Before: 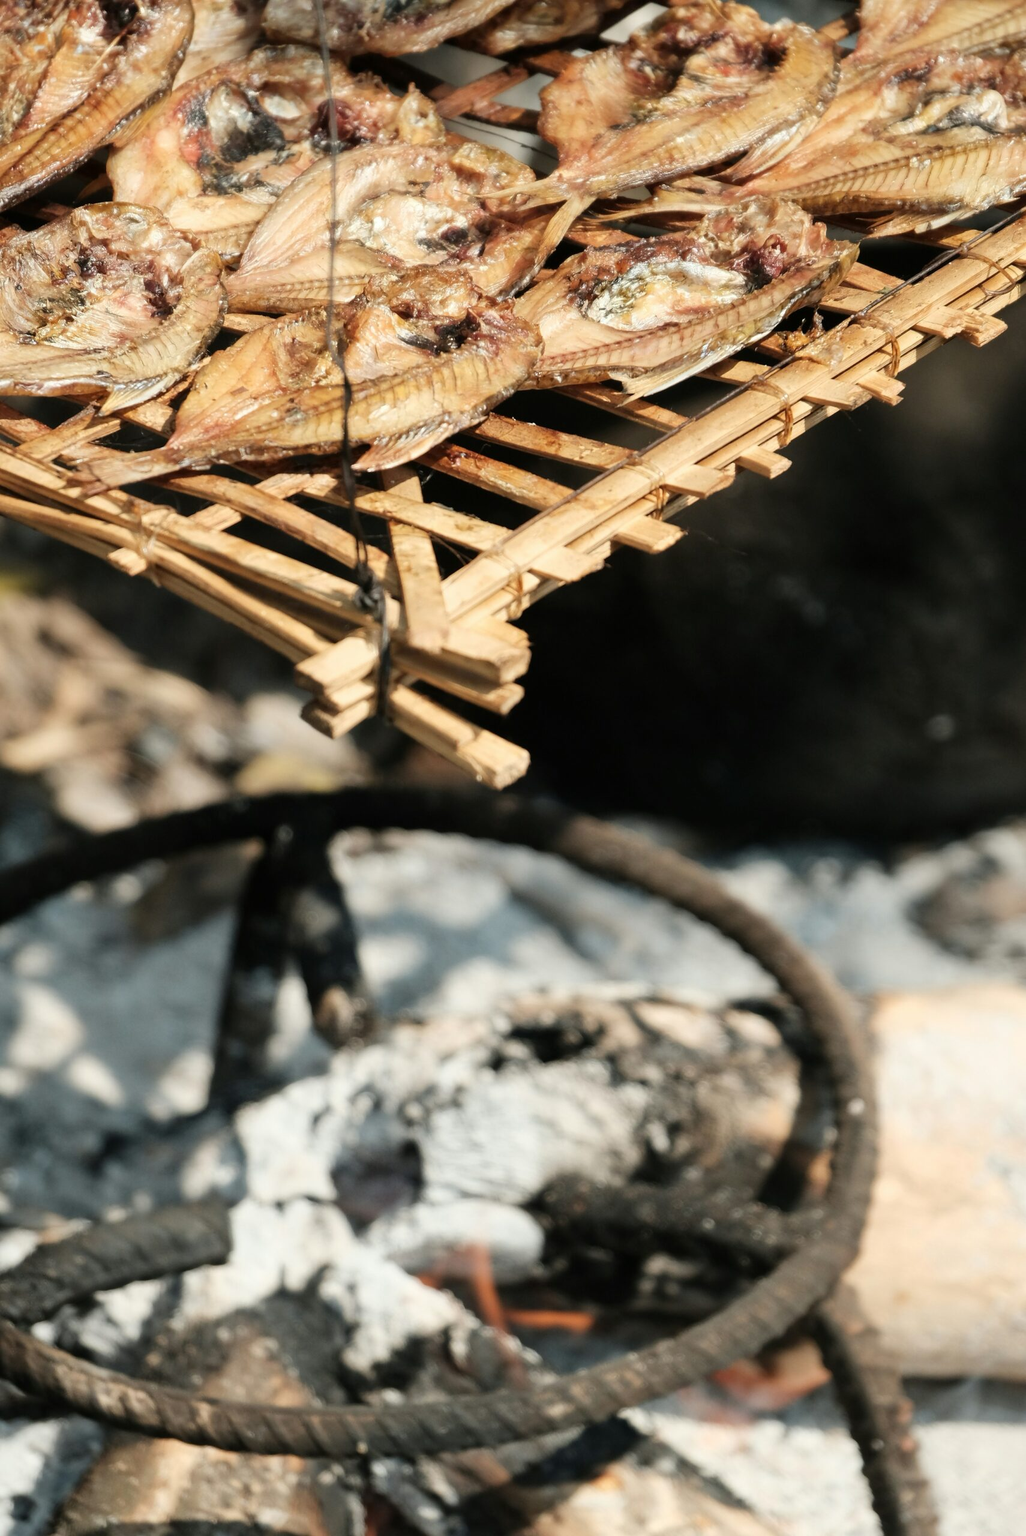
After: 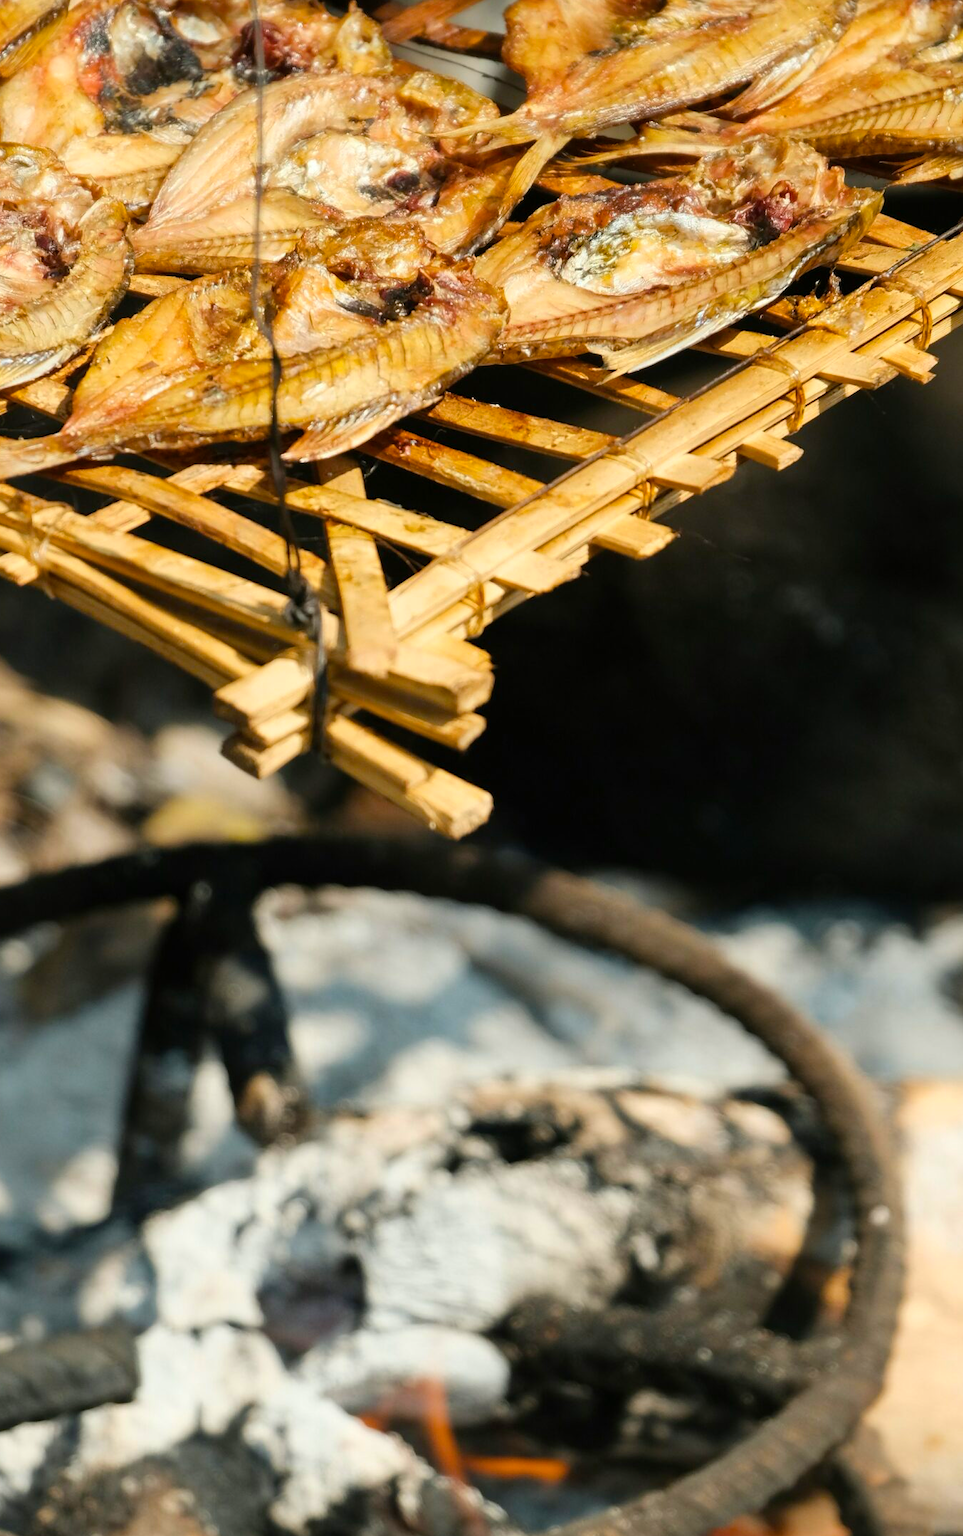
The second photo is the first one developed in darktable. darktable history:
crop: left 11.225%, top 5.381%, right 9.565%, bottom 10.314%
color balance rgb: linear chroma grading › global chroma 15%, perceptual saturation grading › global saturation 30%
